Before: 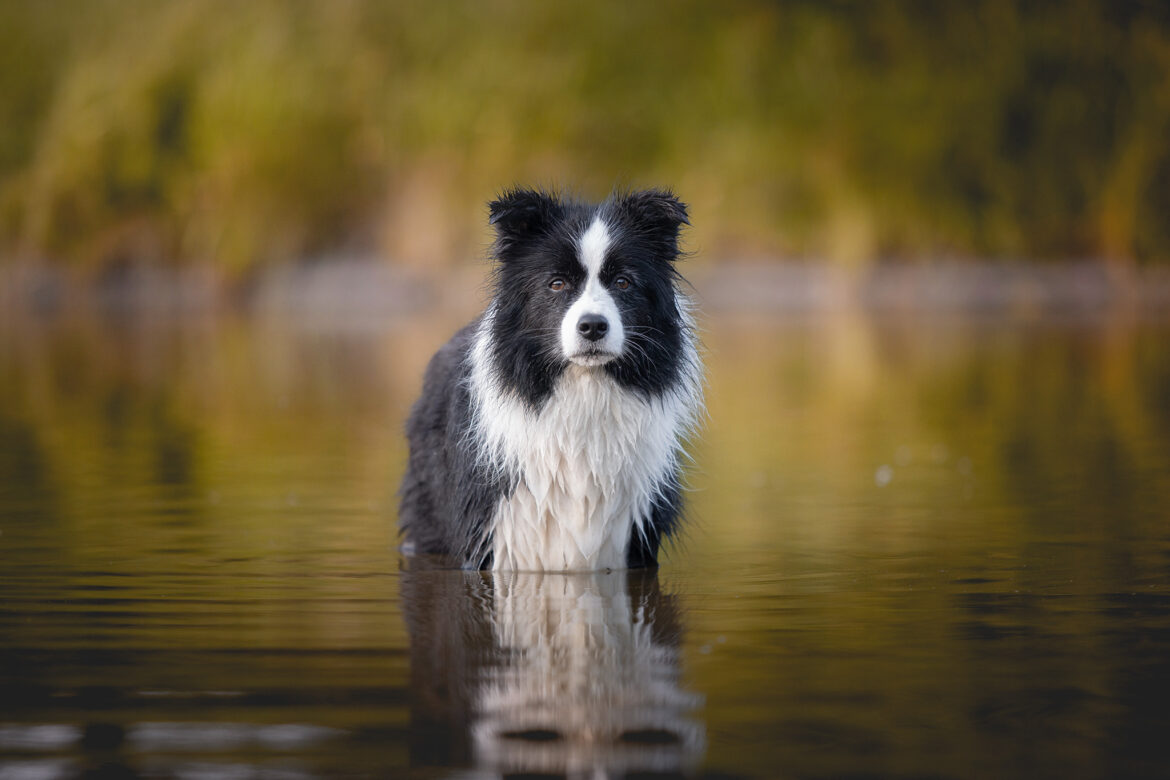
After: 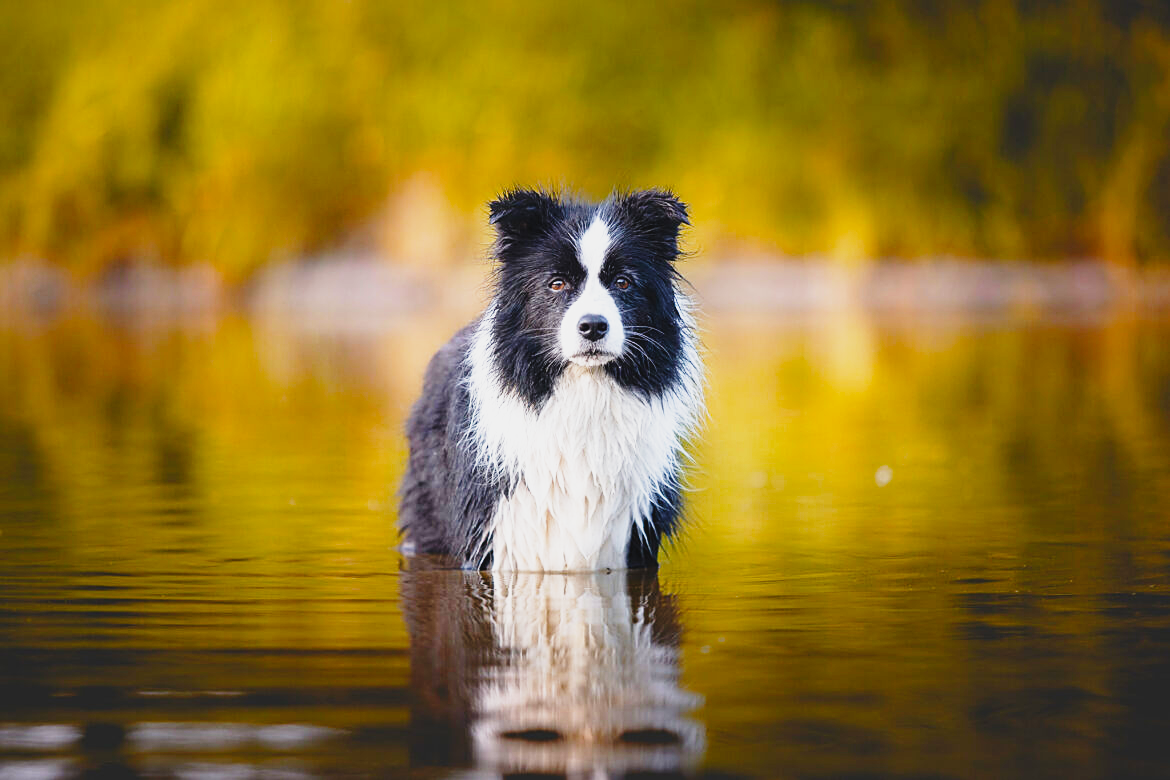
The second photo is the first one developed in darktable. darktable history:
base curve: curves: ch0 [(0, 0) (0.026, 0.03) (0.109, 0.232) (0.351, 0.748) (0.669, 0.968) (1, 1)], preserve colors none
sharpen: on, module defaults
contrast brightness saturation: contrast -0.1, saturation -0.1
color balance rgb: perceptual saturation grading › global saturation 35%, perceptual saturation grading › highlights -25%, perceptual saturation grading › shadows 50%
